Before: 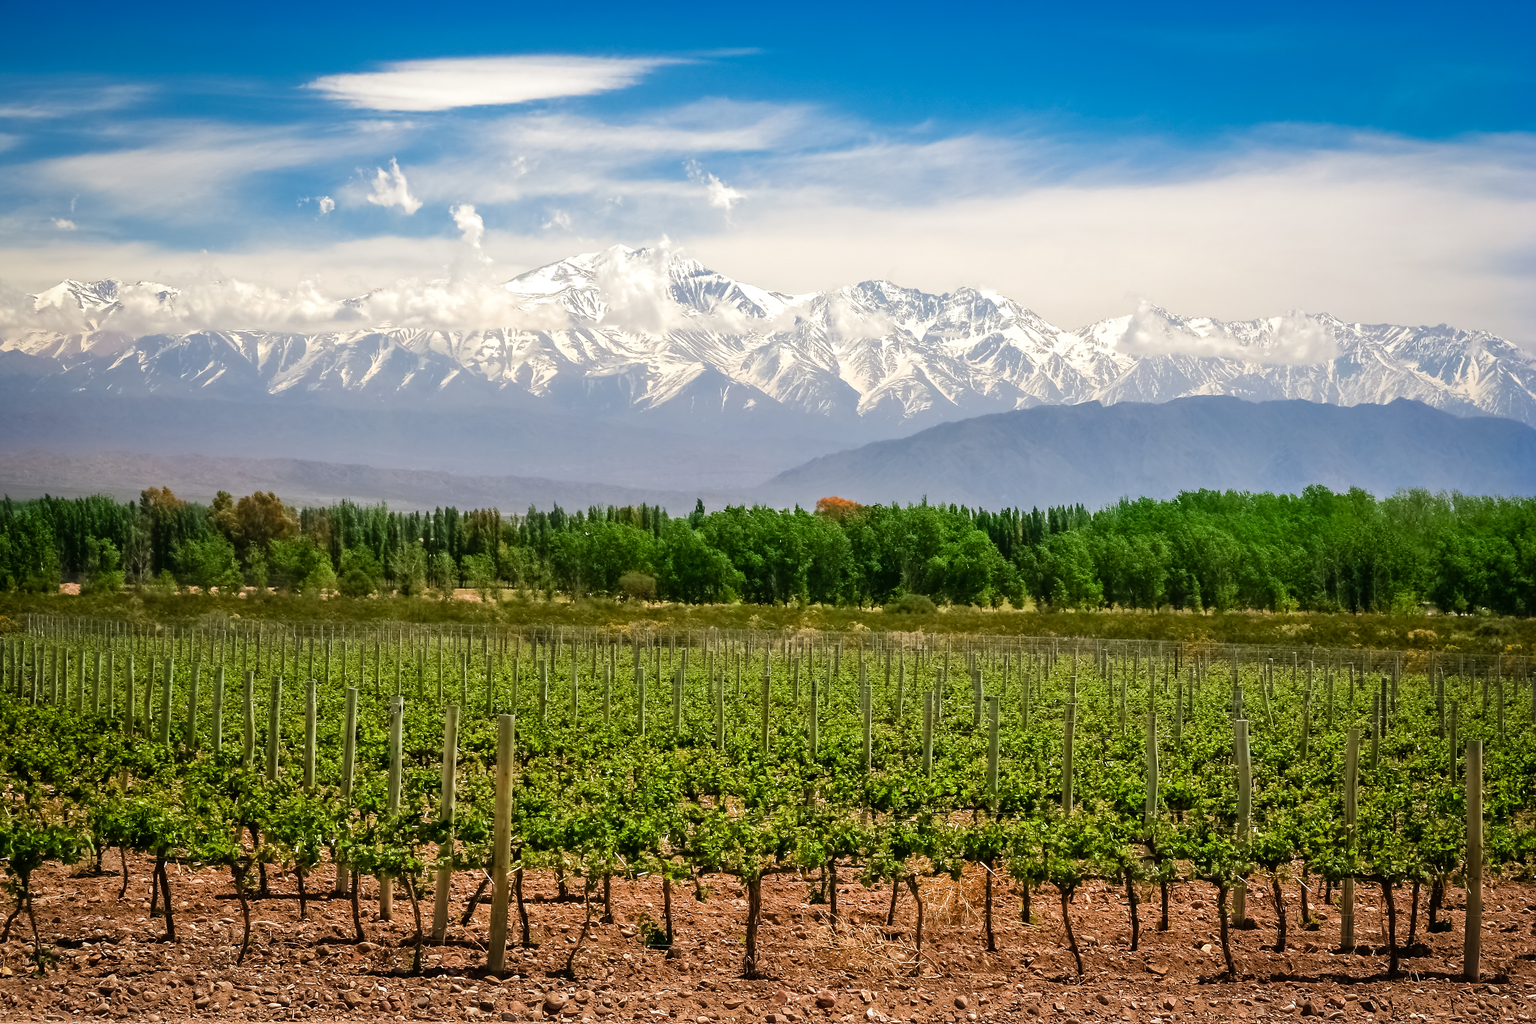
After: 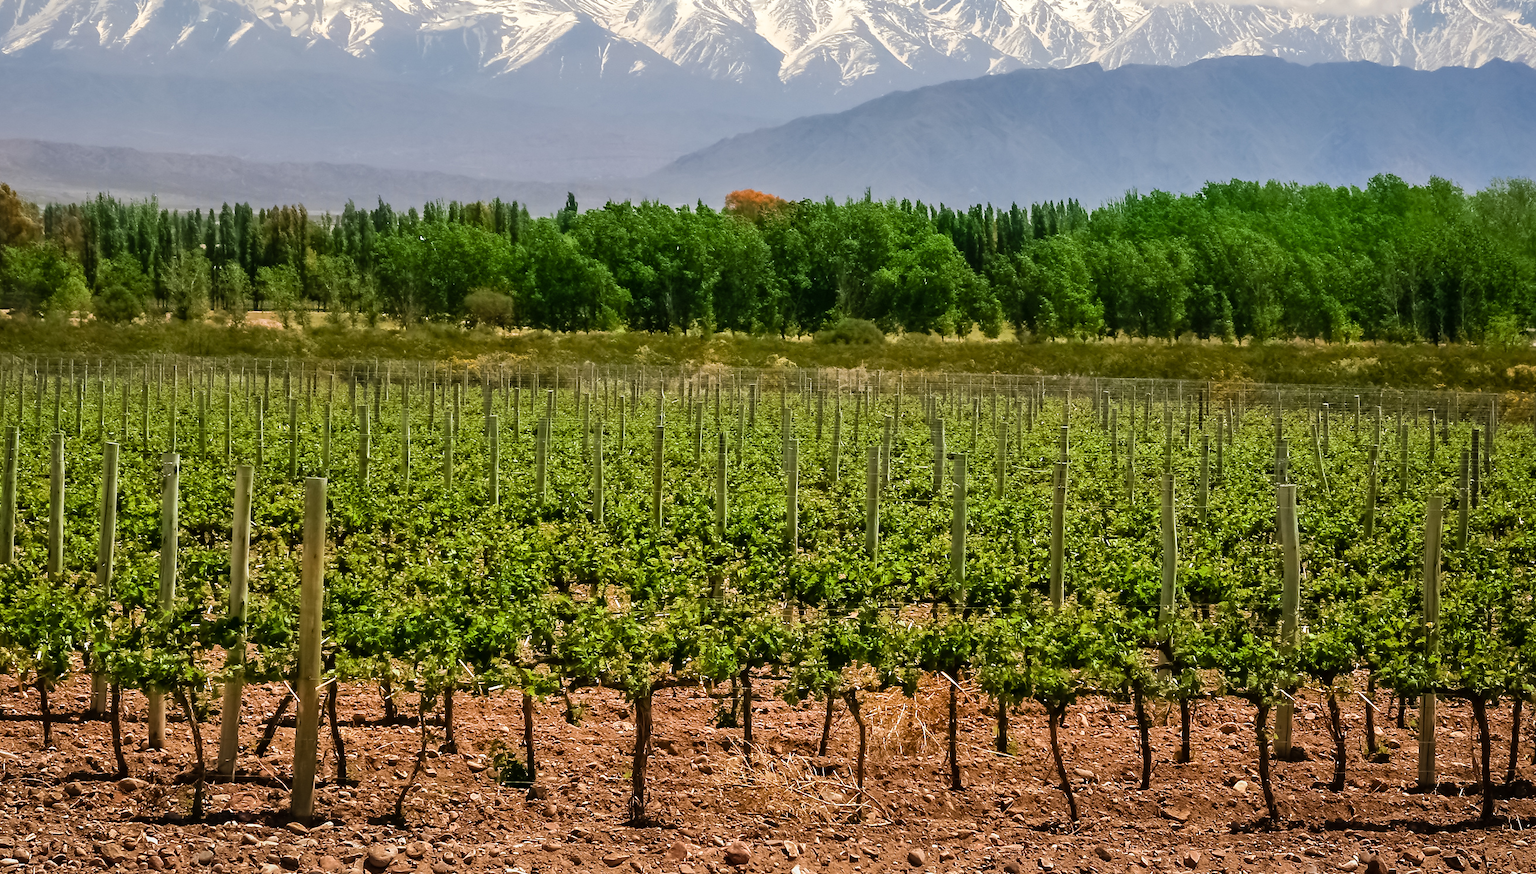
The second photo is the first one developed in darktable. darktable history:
crop and rotate: left 17.421%, top 34.528%, right 6.875%, bottom 0.836%
